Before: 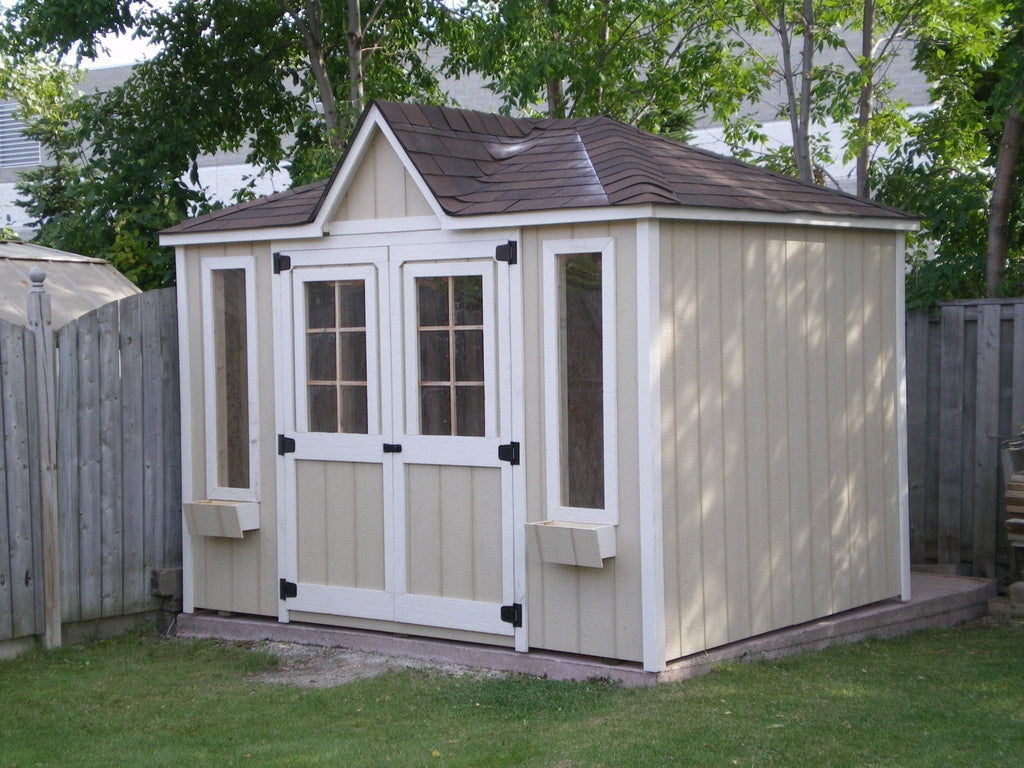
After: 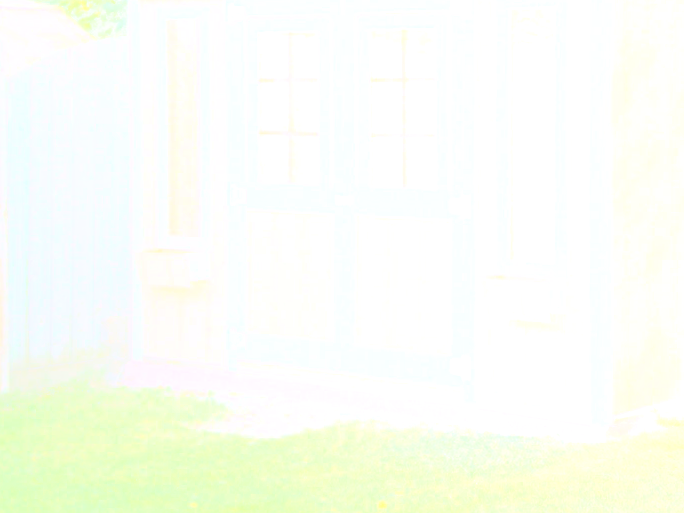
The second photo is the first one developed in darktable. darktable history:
color balance rgb: perceptual saturation grading › global saturation 20%, global vibrance 20%
bloom: size 70%, threshold 25%, strength 70%
velvia: on, module defaults
local contrast: on, module defaults
tone equalizer: on, module defaults
contrast brightness saturation: contrast 0.39, brightness 0.1
crop and rotate: angle -0.82°, left 3.85%, top 31.828%, right 27.992%
filmic rgb: white relative exposure 2.45 EV, hardness 6.33
